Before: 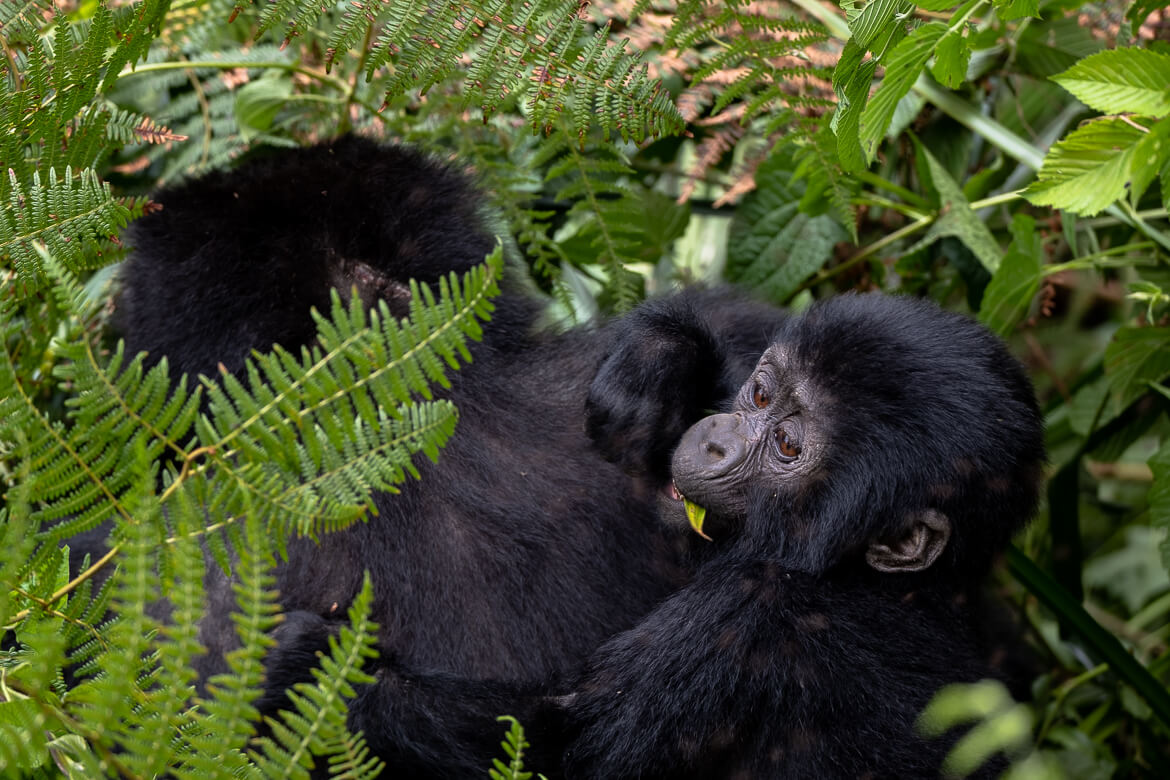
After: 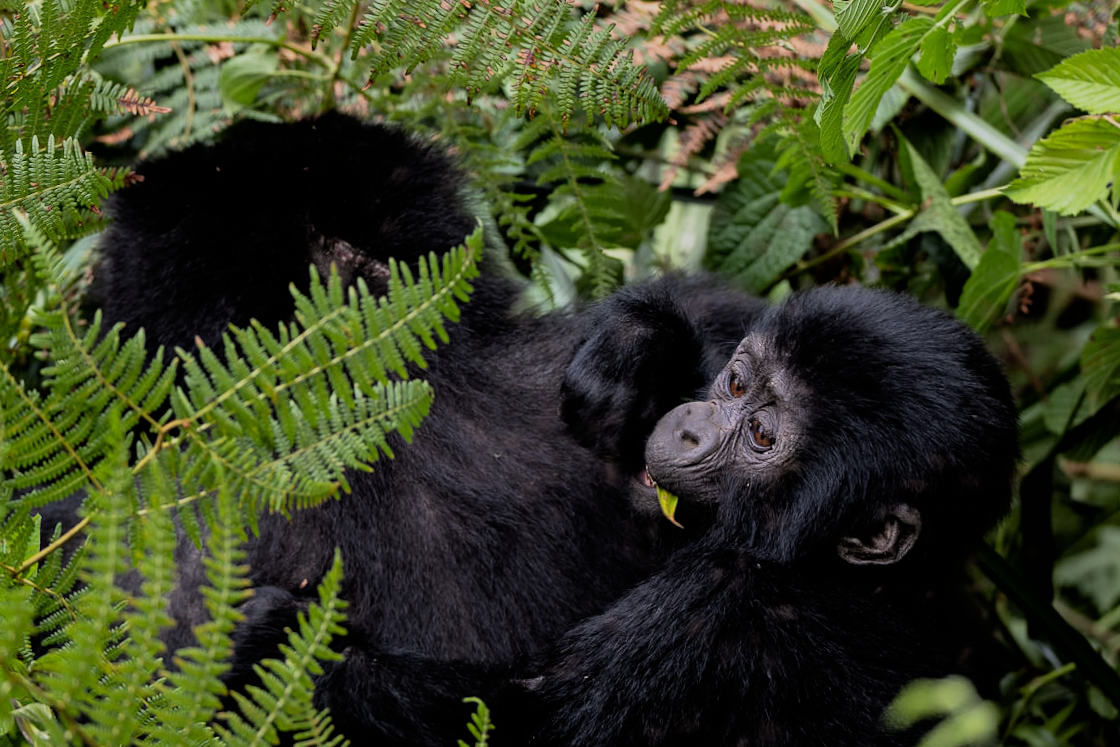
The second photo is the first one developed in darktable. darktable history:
filmic rgb: black relative exposure -7.65 EV, white relative exposure 4.56 EV, hardness 3.61, contrast 1.05
crop and rotate: angle -1.69°
